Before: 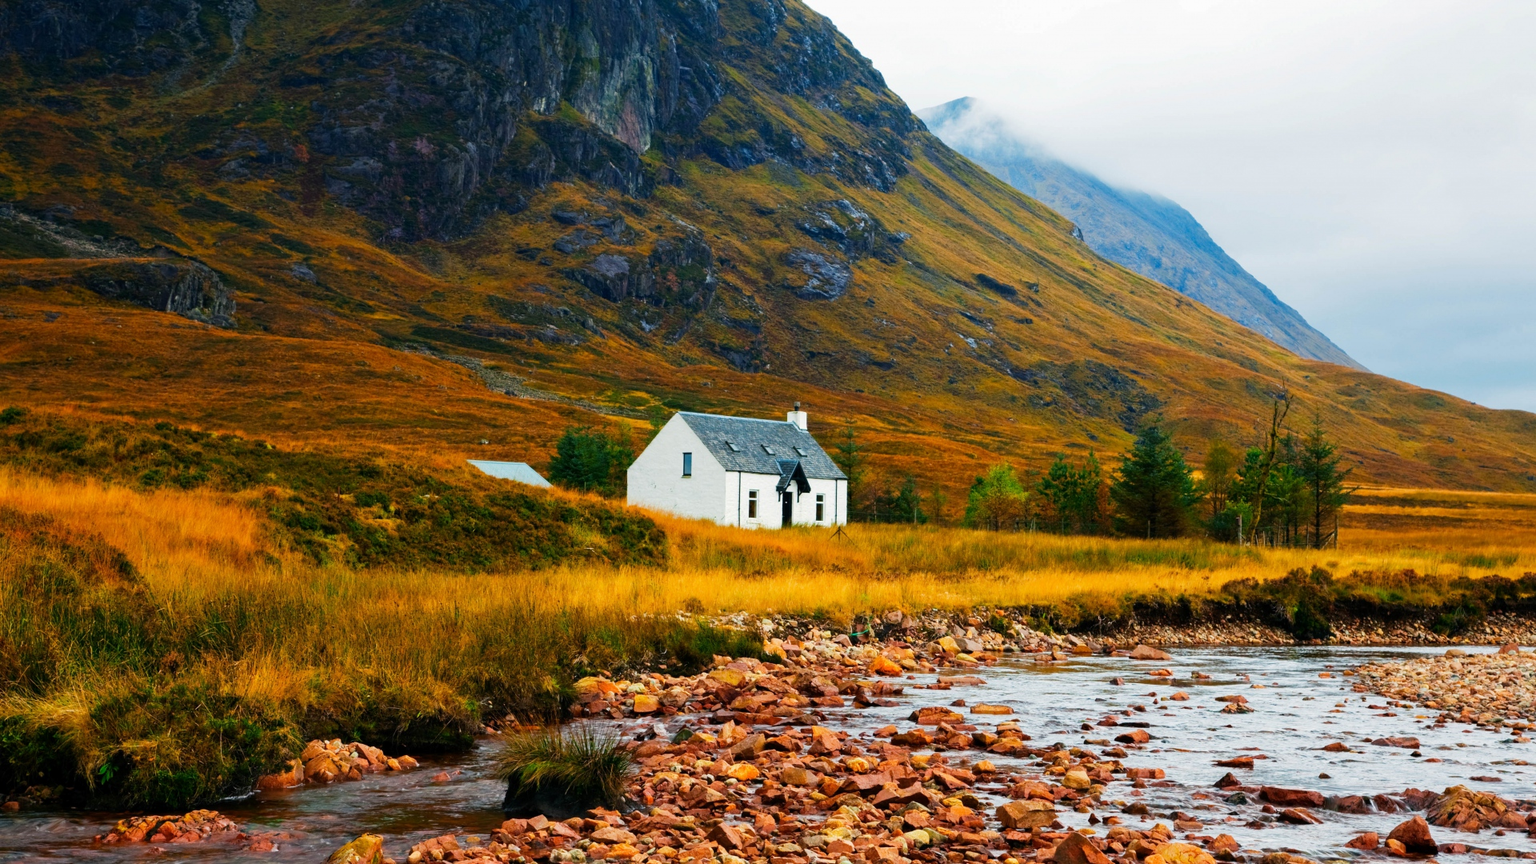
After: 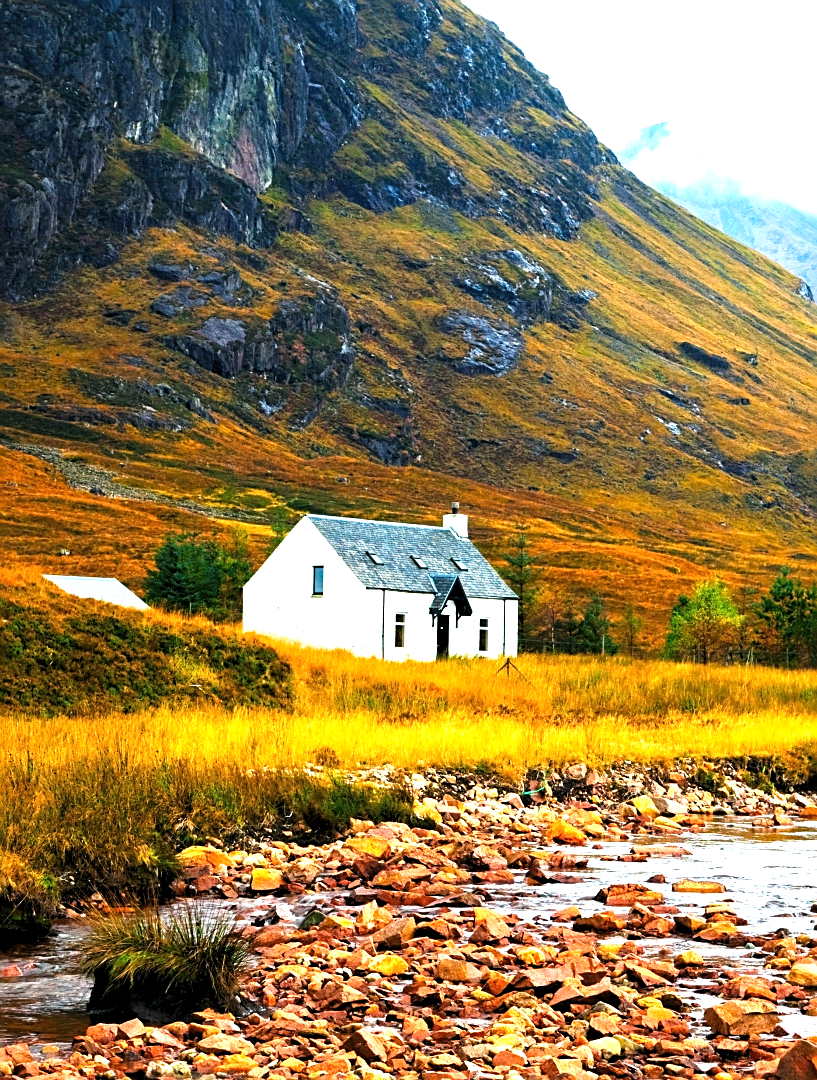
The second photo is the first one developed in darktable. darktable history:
sharpen: on, module defaults
exposure: black level correction 0, exposure 0.892 EV, compensate highlight preservation false
crop: left 28.177%, right 29.231%
levels: levels [0.062, 0.494, 0.925]
